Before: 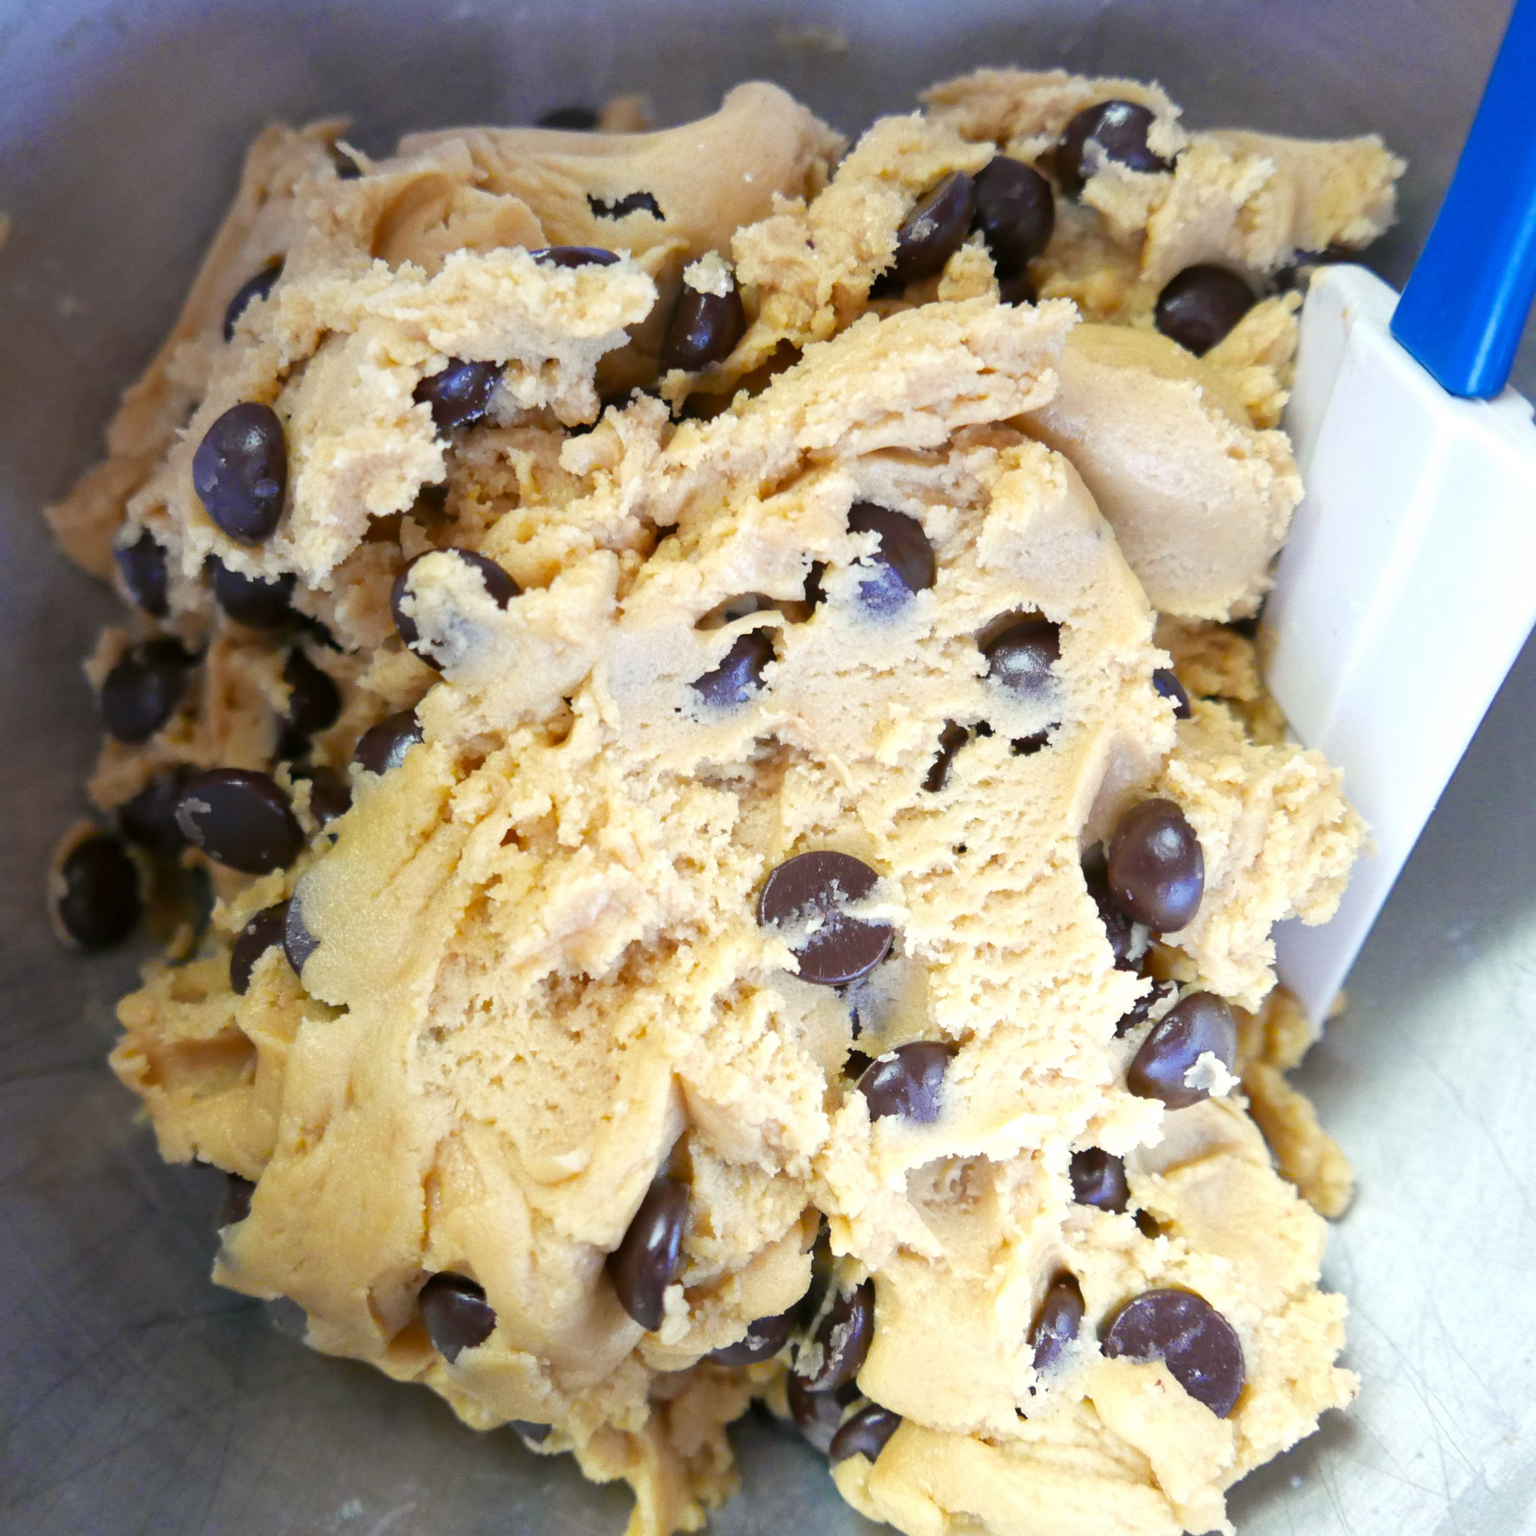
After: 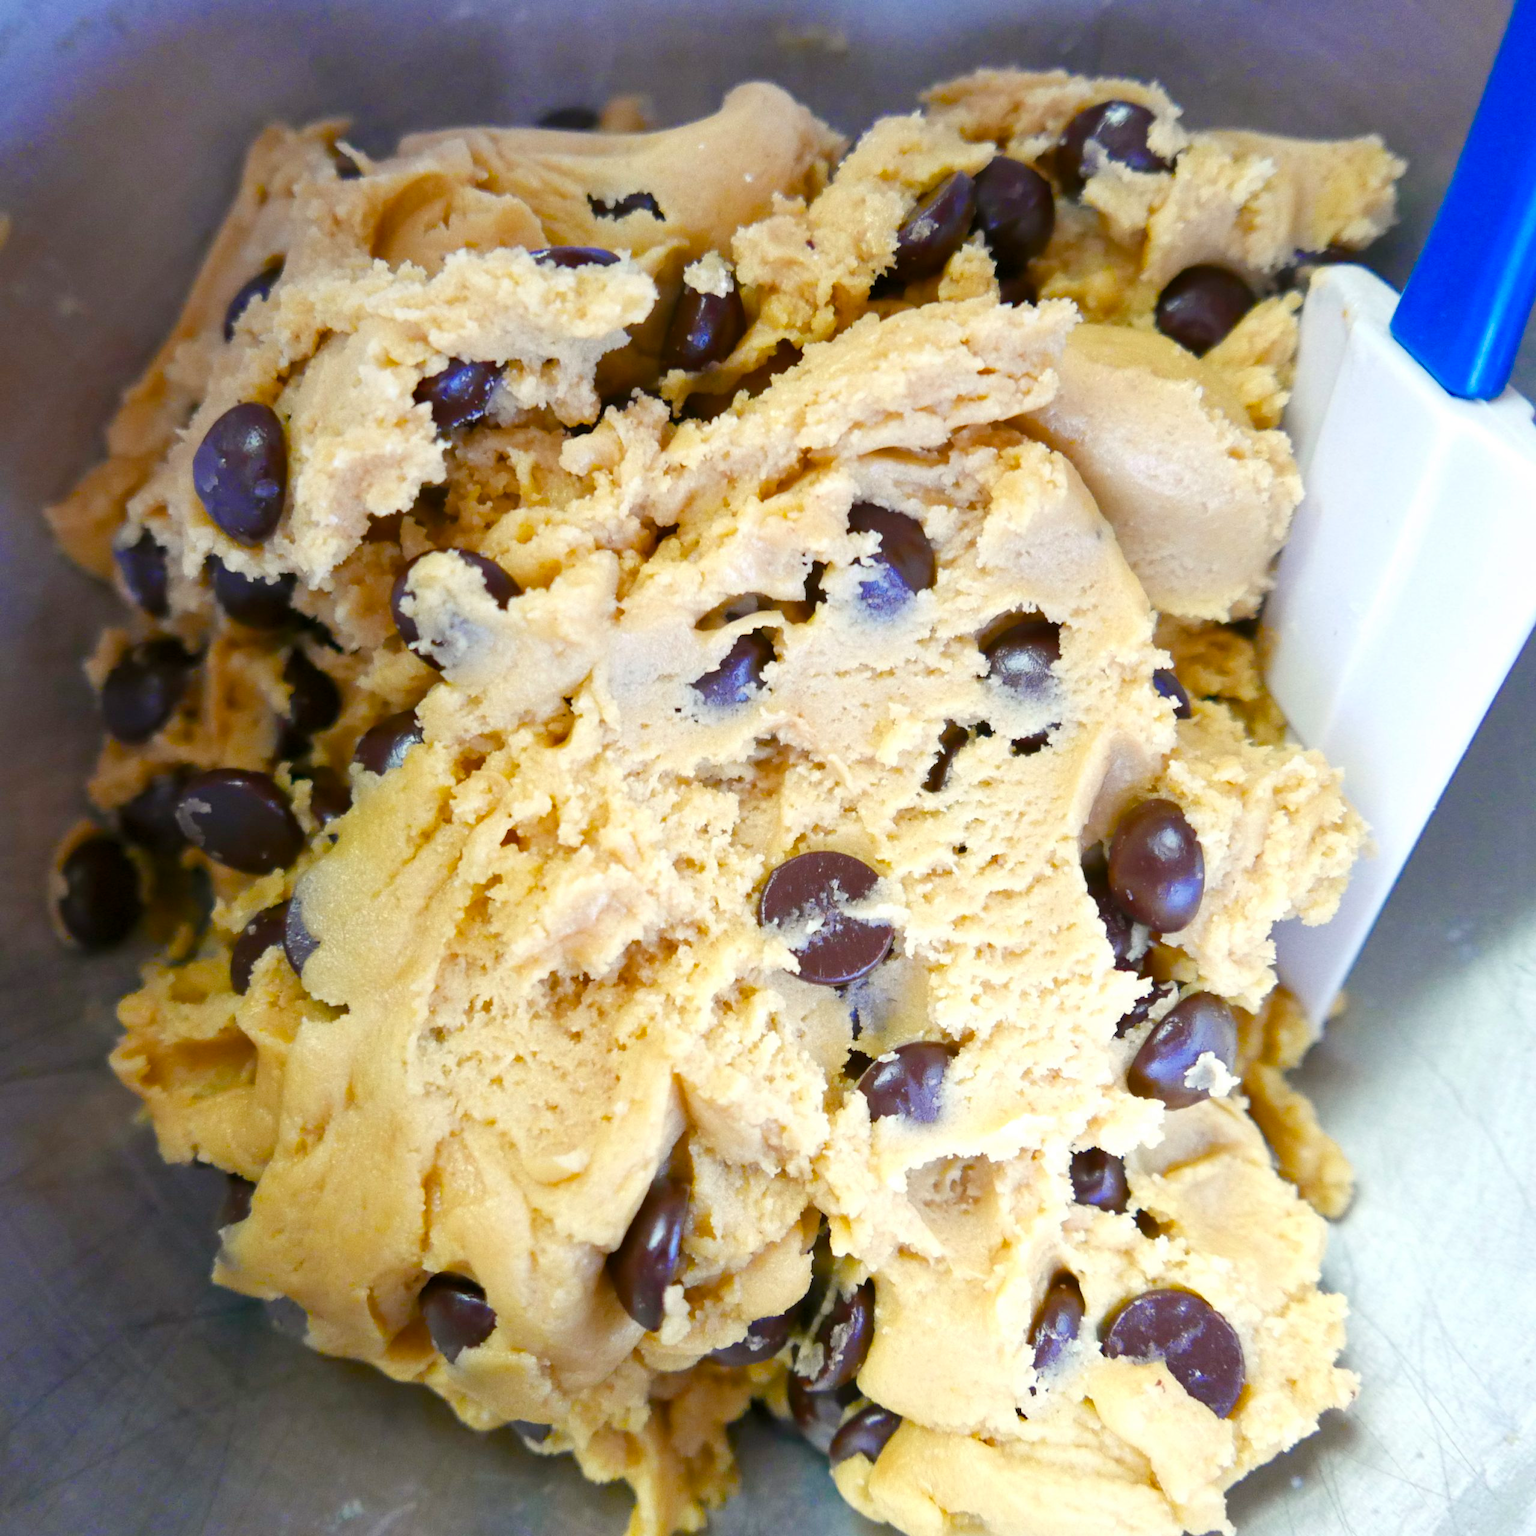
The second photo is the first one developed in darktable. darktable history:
color balance rgb: linear chroma grading › global chroma 15.393%, perceptual saturation grading › global saturation 20%, perceptual saturation grading › highlights -25.267%, perceptual saturation grading › shadows 25.392%
